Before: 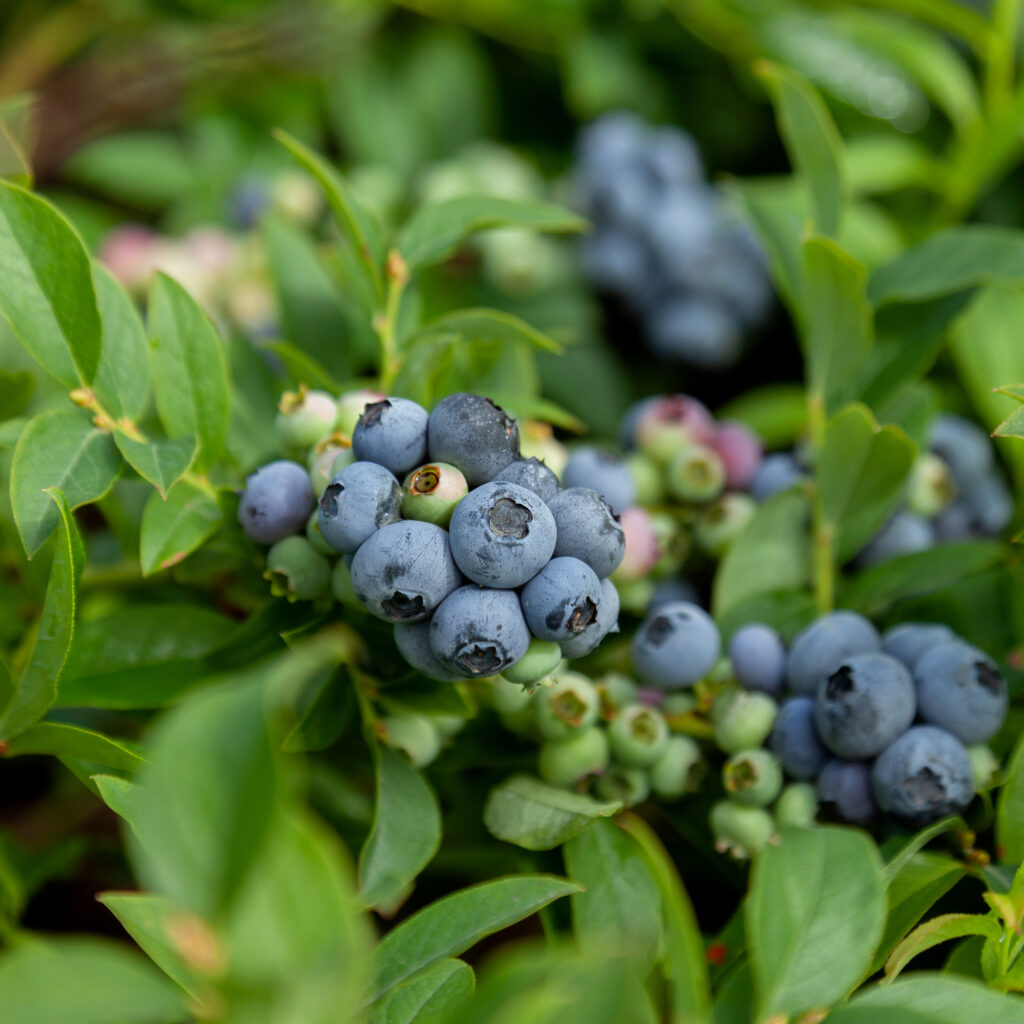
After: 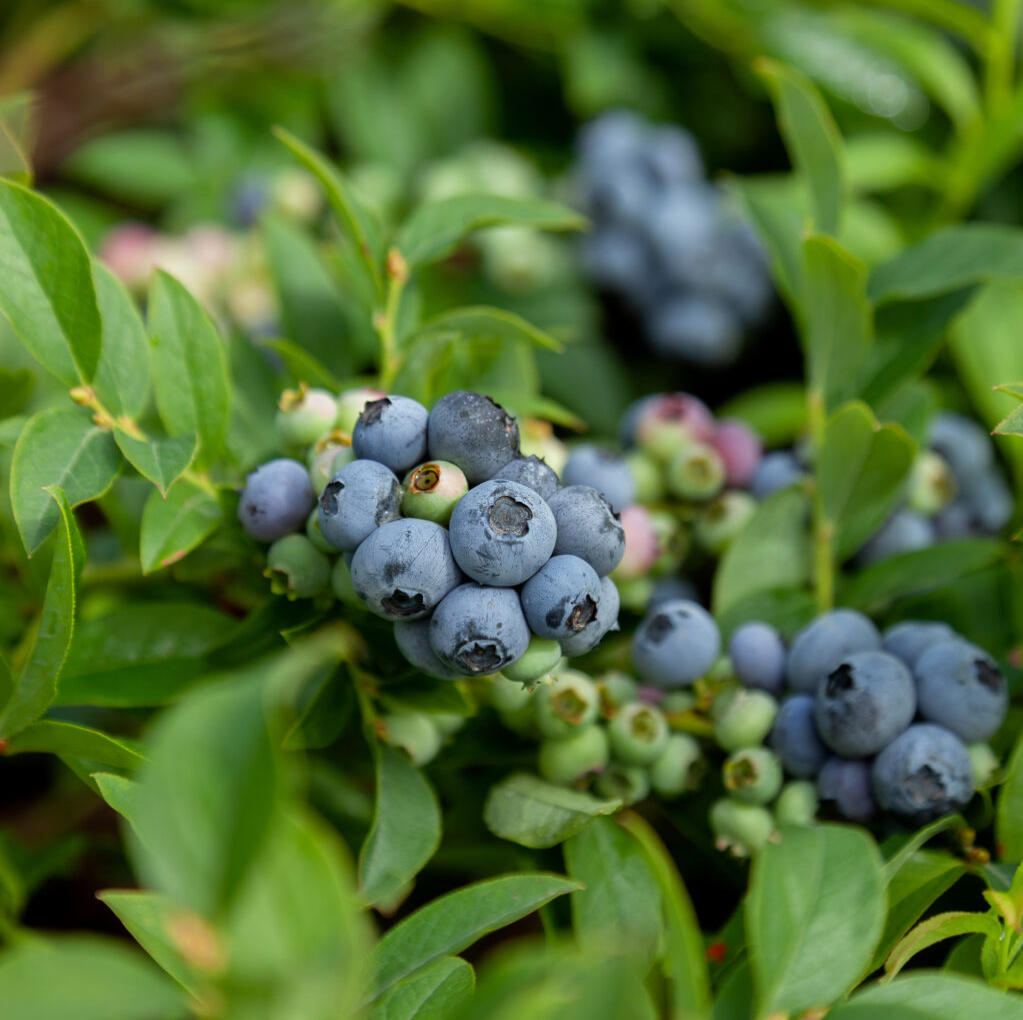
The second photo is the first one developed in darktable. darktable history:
crop: top 0.237%, bottom 0.101%
